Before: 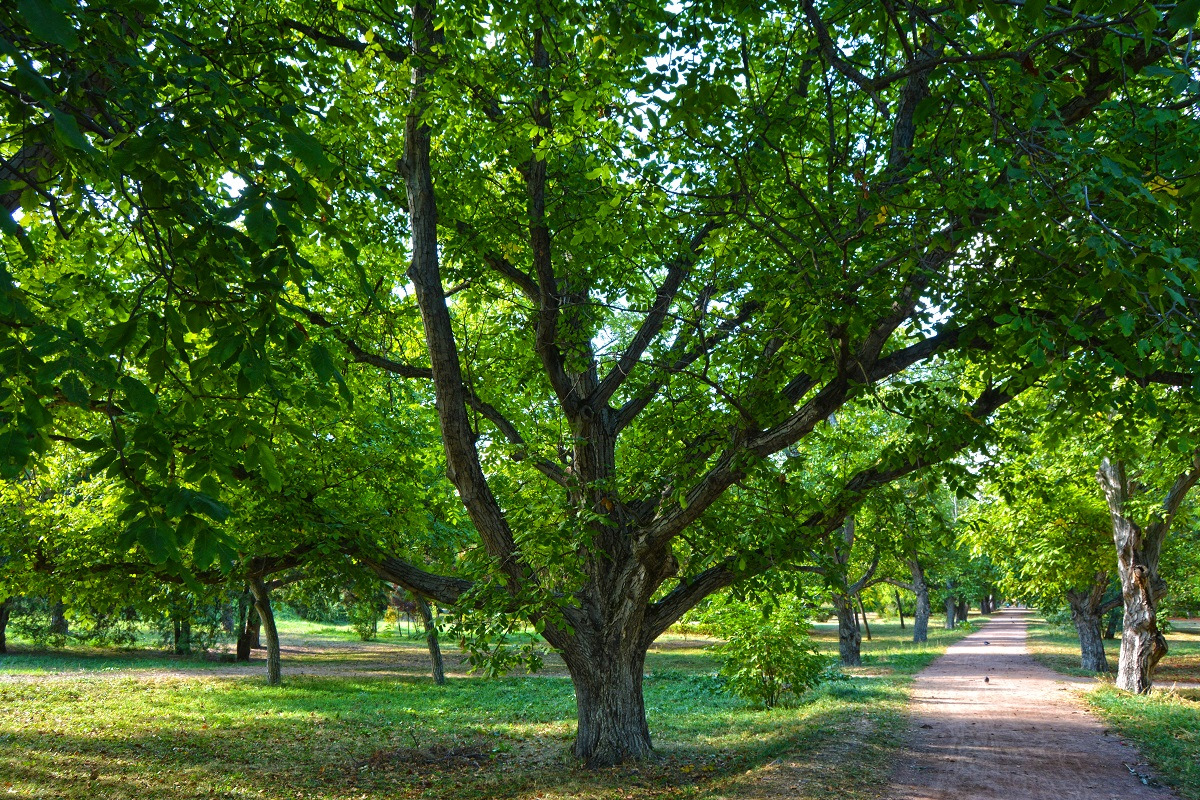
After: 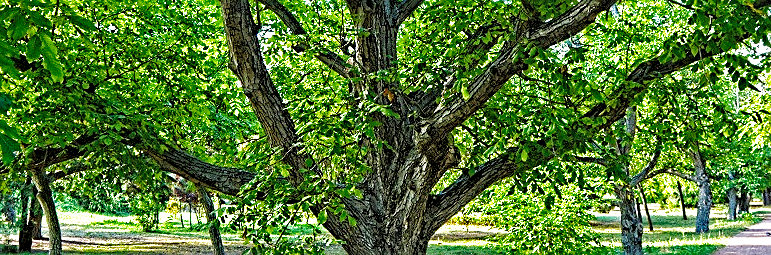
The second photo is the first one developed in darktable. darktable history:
shadows and highlights: shadows 59.99, highlights -59.92
base curve: curves: ch0 [(0, 0) (0.026, 0.03) (0.109, 0.232) (0.351, 0.748) (0.669, 0.968) (1, 1)], preserve colors none
sharpen: on, module defaults
contrast equalizer: octaves 7, y [[0.5, 0.542, 0.583, 0.625, 0.667, 0.708], [0.5 ×6], [0.5 ×6], [0 ×6], [0 ×6]]
crop: left 18.229%, top 51.13%, right 17.446%, bottom 16.882%
